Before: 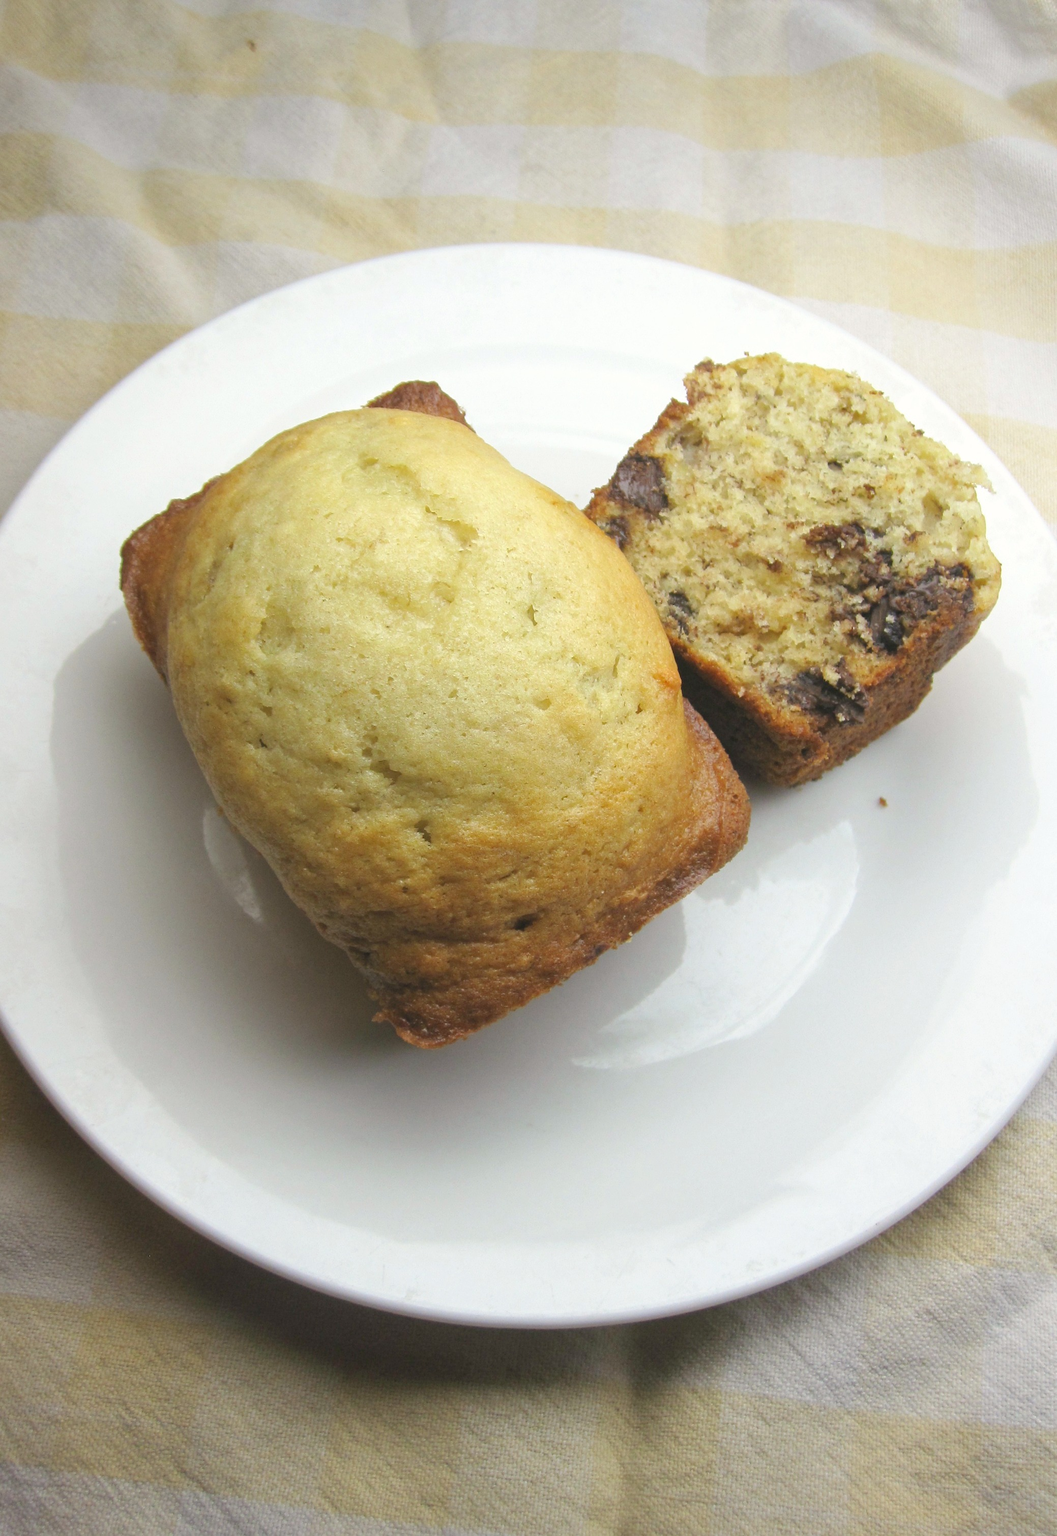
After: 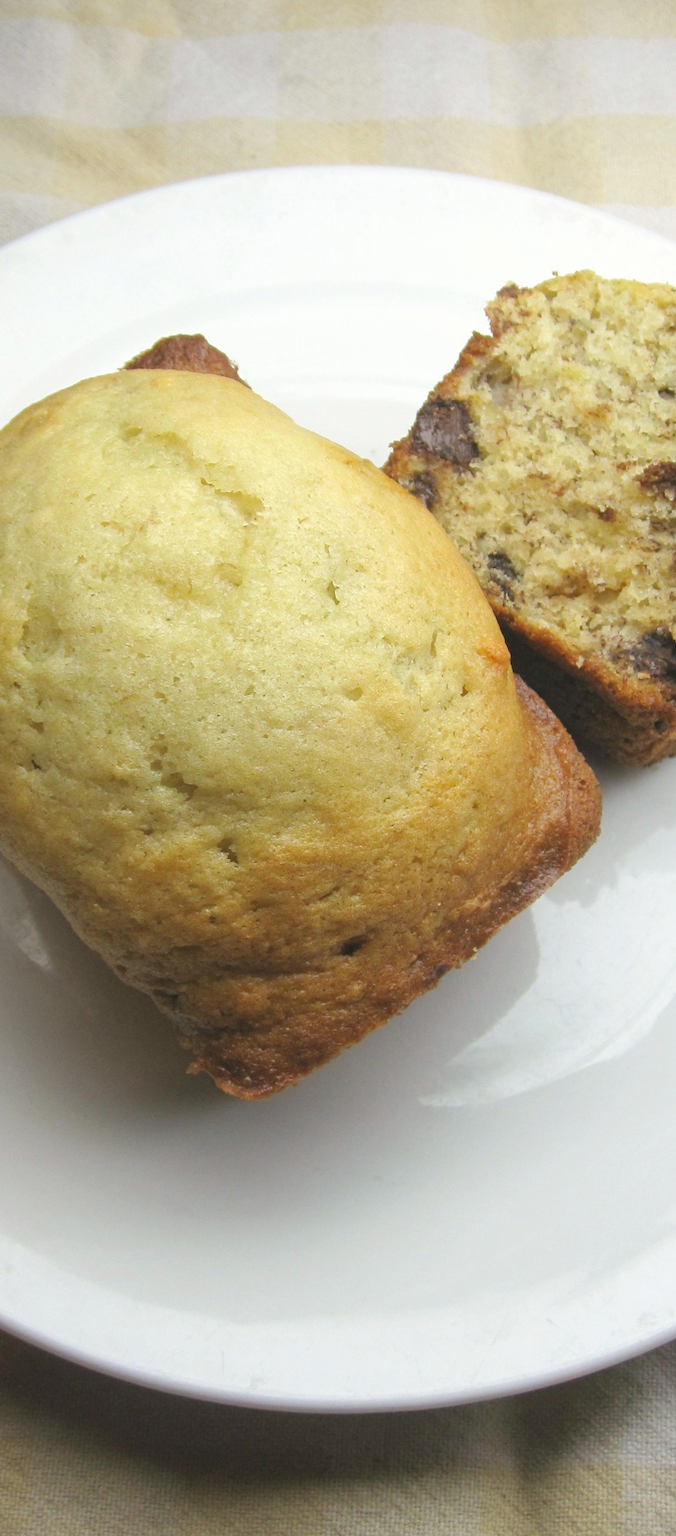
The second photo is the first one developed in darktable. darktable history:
crop: left 21.674%, right 22.086%
rotate and perspective: rotation -4.57°, crop left 0.054, crop right 0.944, crop top 0.087, crop bottom 0.914
